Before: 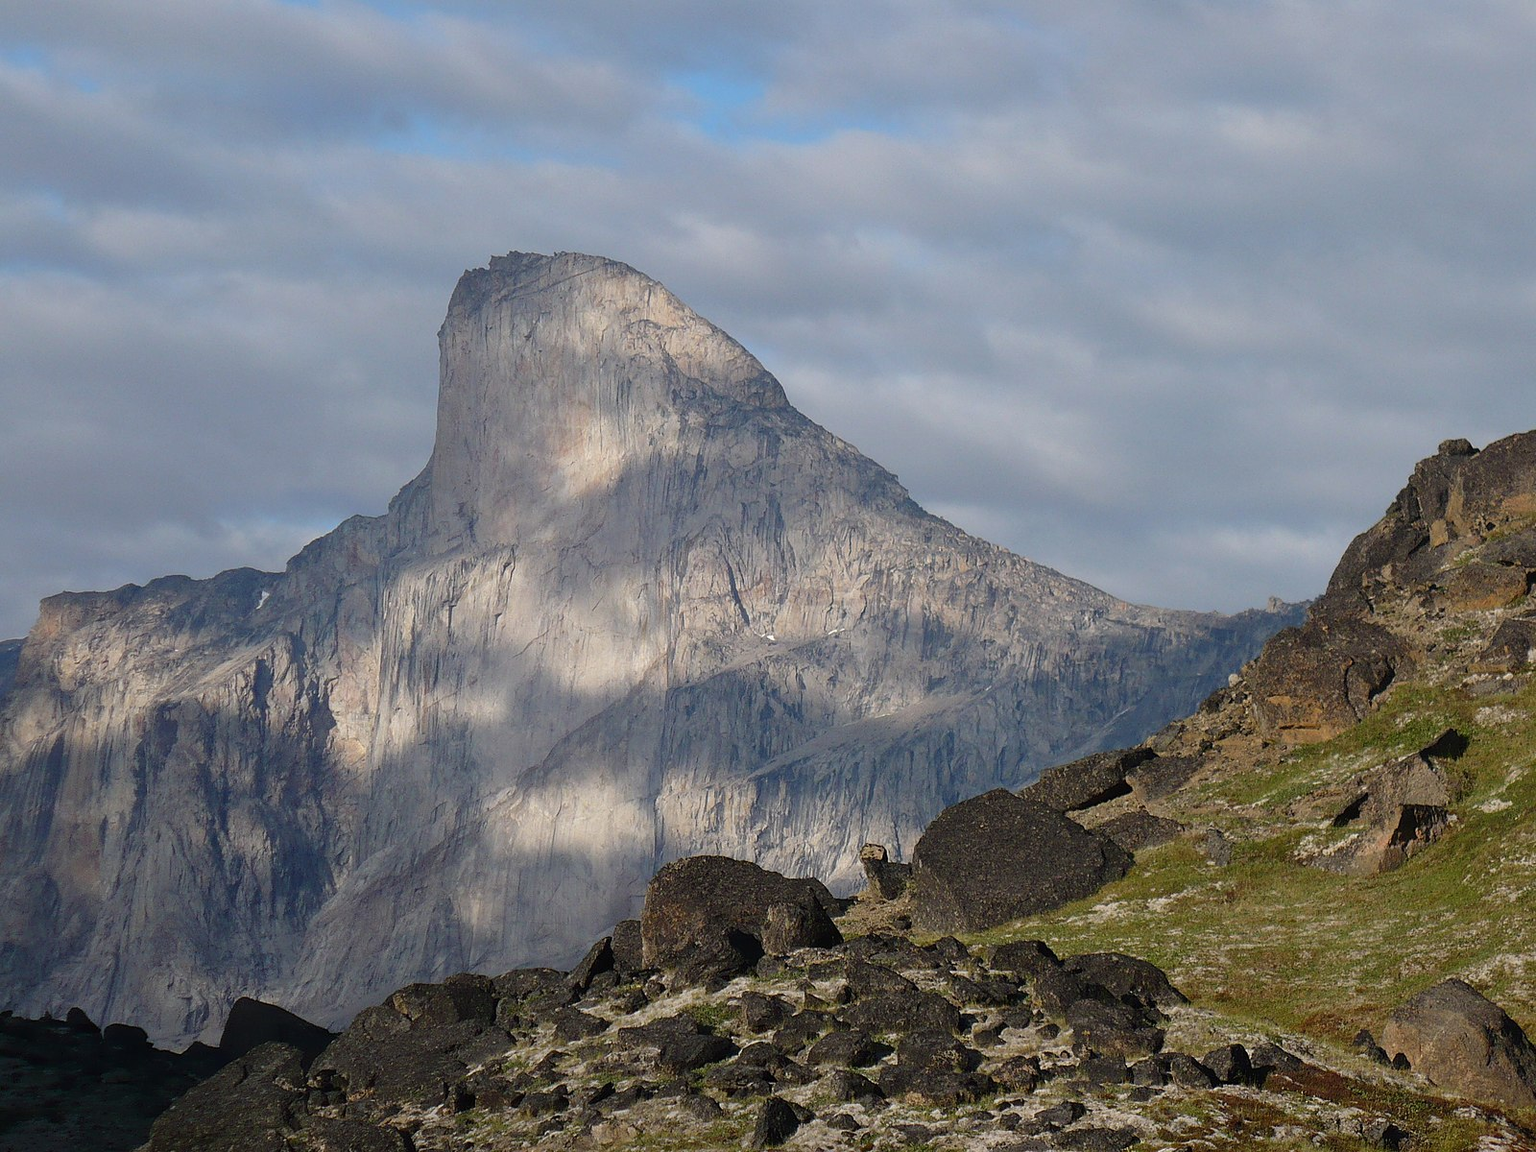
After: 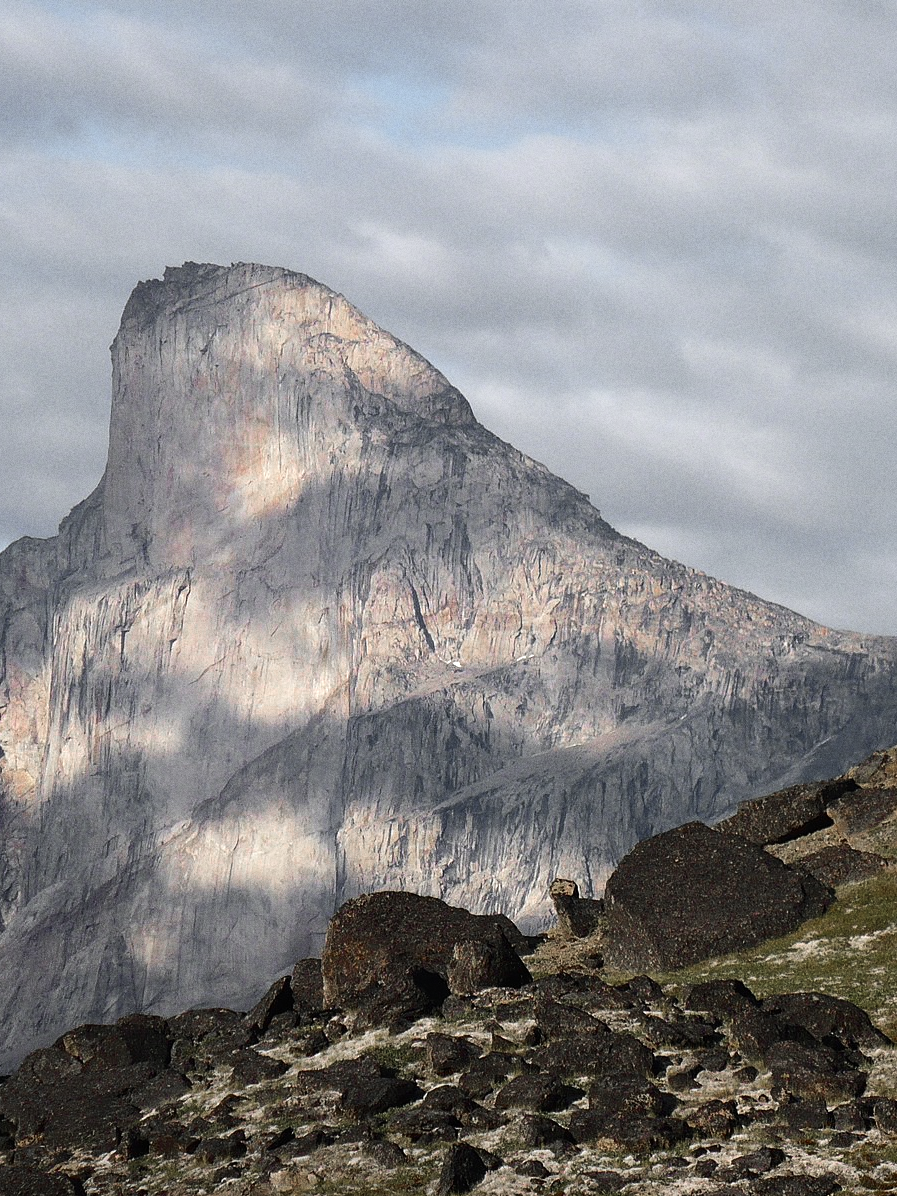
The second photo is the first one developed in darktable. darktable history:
color zones: curves: ch0 [(0, 0.48) (0.209, 0.398) (0.305, 0.332) (0.429, 0.493) (0.571, 0.5) (0.714, 0.5) (0.857, 0.5) (1, 0.48)]; ch1 [(0, 0.736) (0.143, 0.625) (0.225, 0.371) (0.429, 0.256) (0.571, 0.241) (0.714, 0.213) (0.857, 0.48) (1, 0.736)]; ch2 [(0, 0.448) (0.143, 0.498) (0.286, 0.5) (0.429, 0.5) (0.571, 0.5) (0.714, 0.5) (0.857, 0.5) (1, 0.448)]
tone equalizer: -8 EV -0.75 EV, -7 EV -0.7 EV, -6 EV -0.6 EV, -5 EV -0.4 EV, -3 EV 0.4 EV, -2 EV 0.6 EV, -1 EV 0.7 EV, +0 EV 0.75 EV, edges refinement/feathering 500, mask exposure compensation -1.57 EV, preserve details no
crop: left 21.674%, right 22.086%
grain: coarseness 0.09 ISO
